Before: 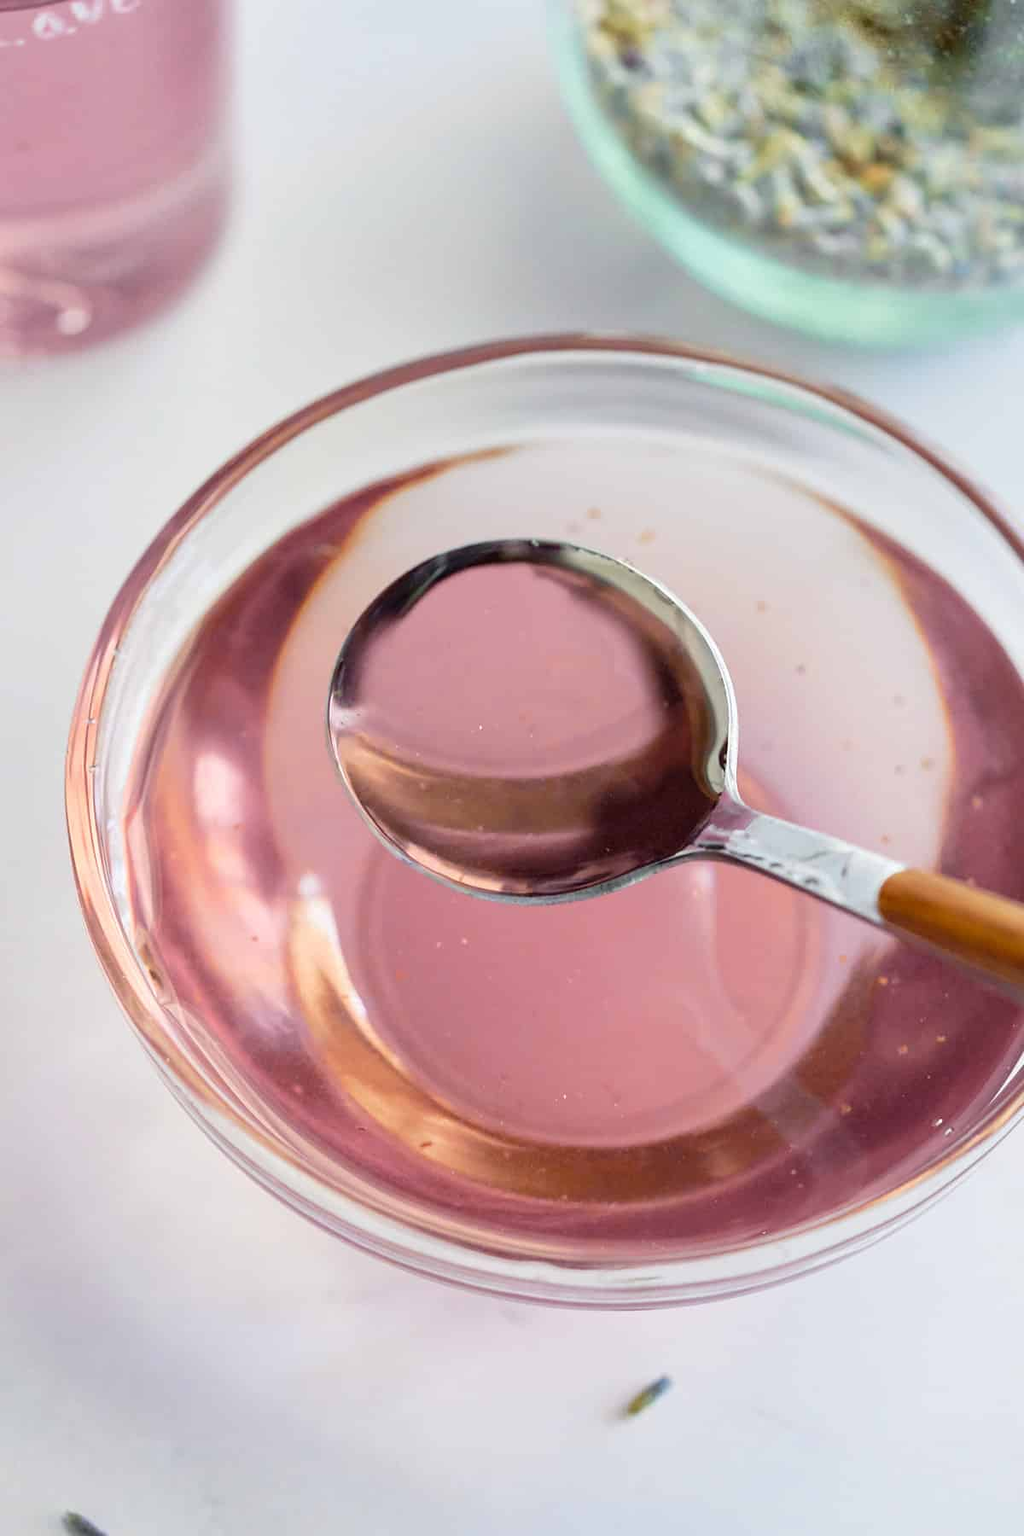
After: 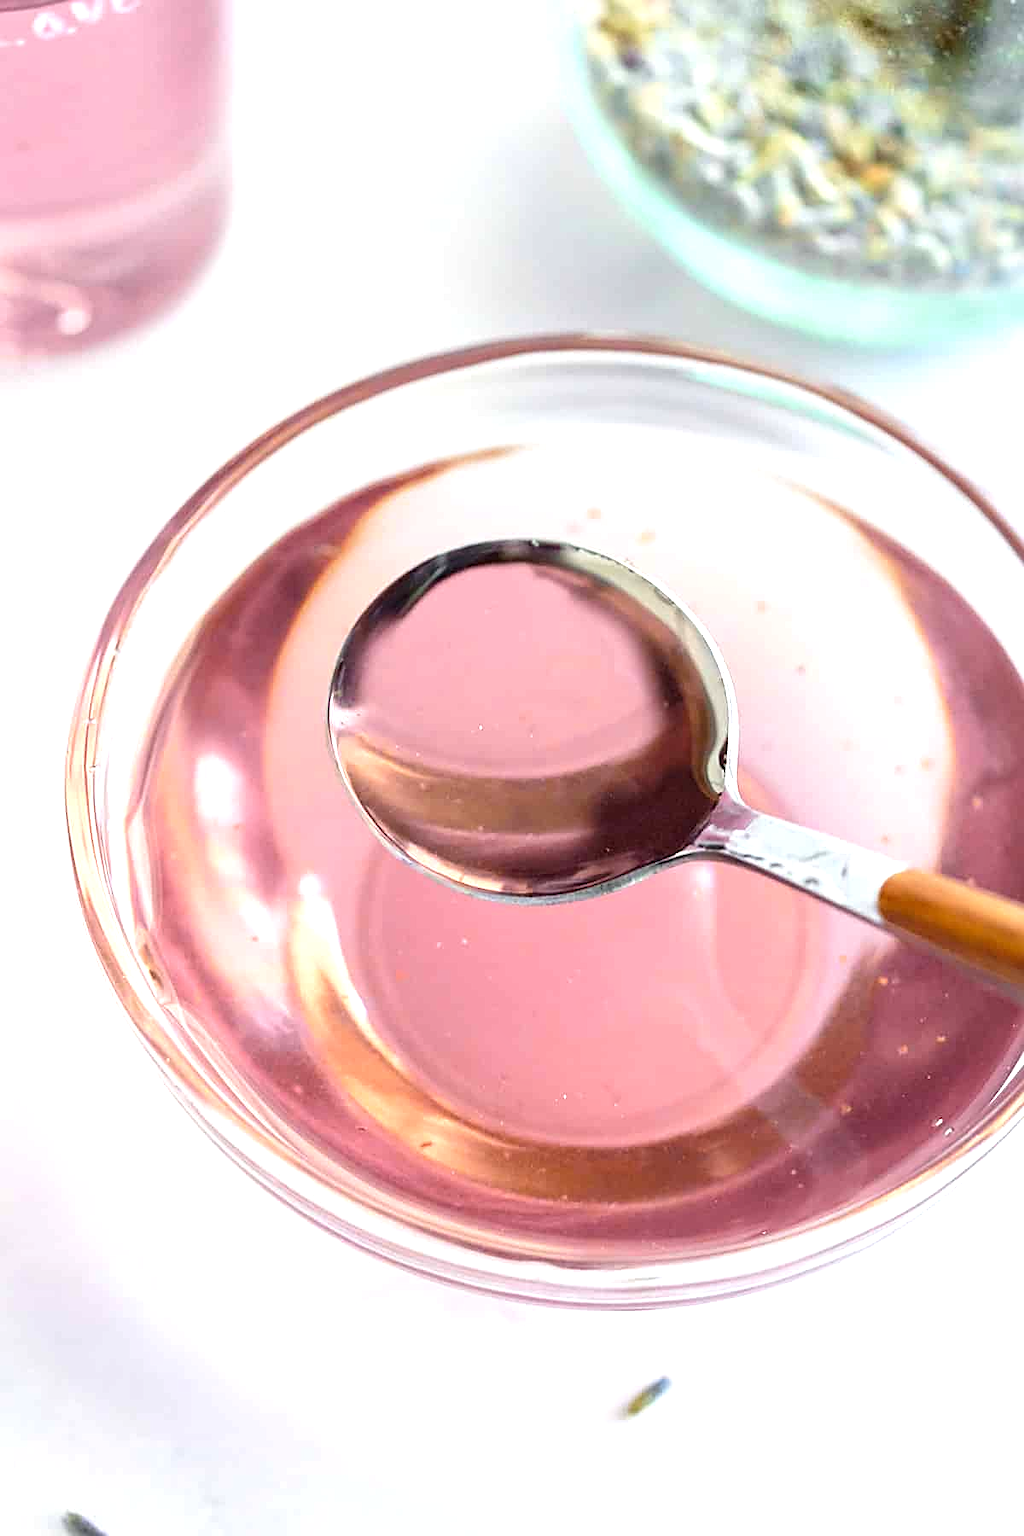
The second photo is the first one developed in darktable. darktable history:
tone equalizer: on, module defaults
sharpen: on, module defaults
exposure: exposure 0.7 EV, compensate highlight preservation false
